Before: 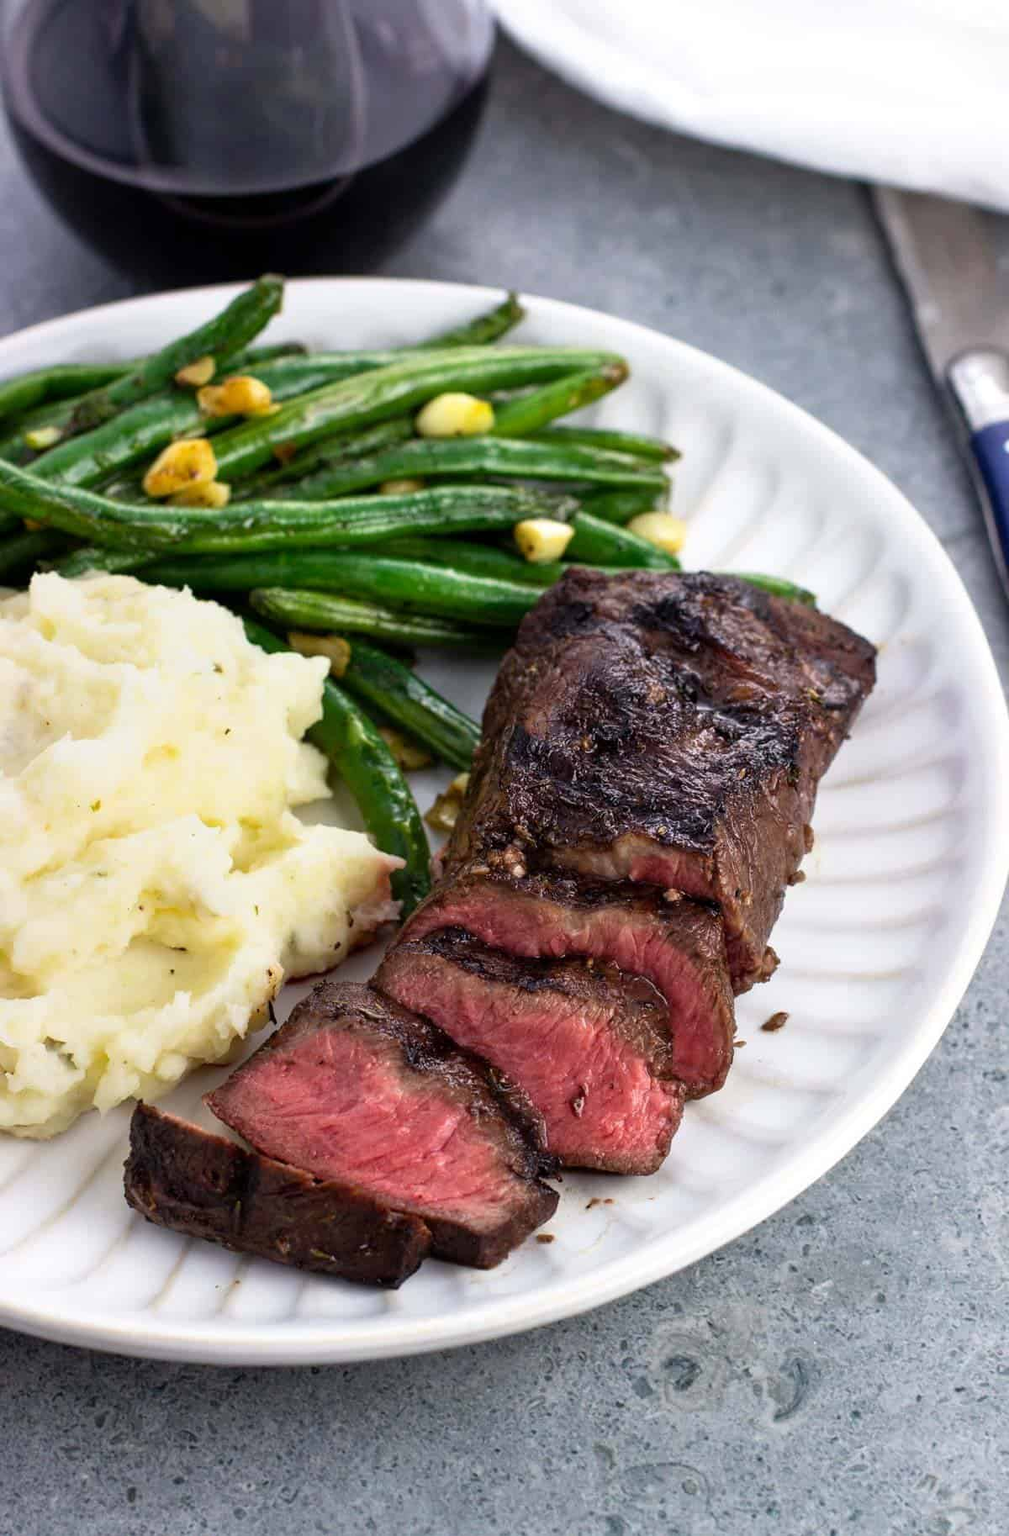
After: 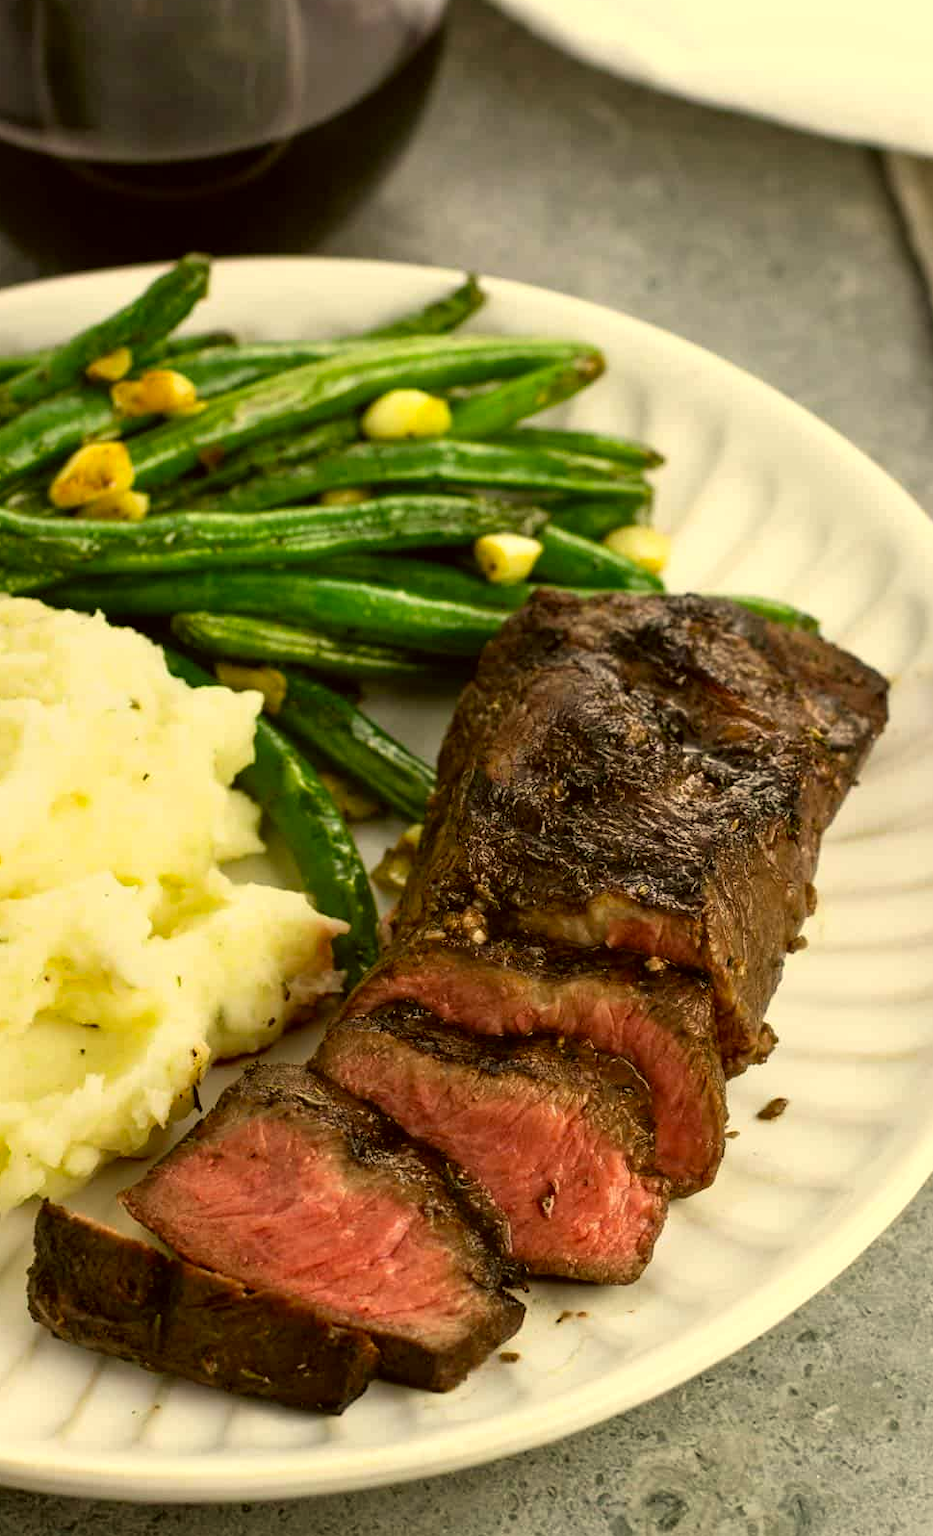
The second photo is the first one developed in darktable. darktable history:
color correction: highlights a* 0.118, highlights b* 28.9, shadows a* -0.246, shadows b* 21.15
crop: left 9.93%, top 3.464%, right 9.223%, bottom 9.149%
